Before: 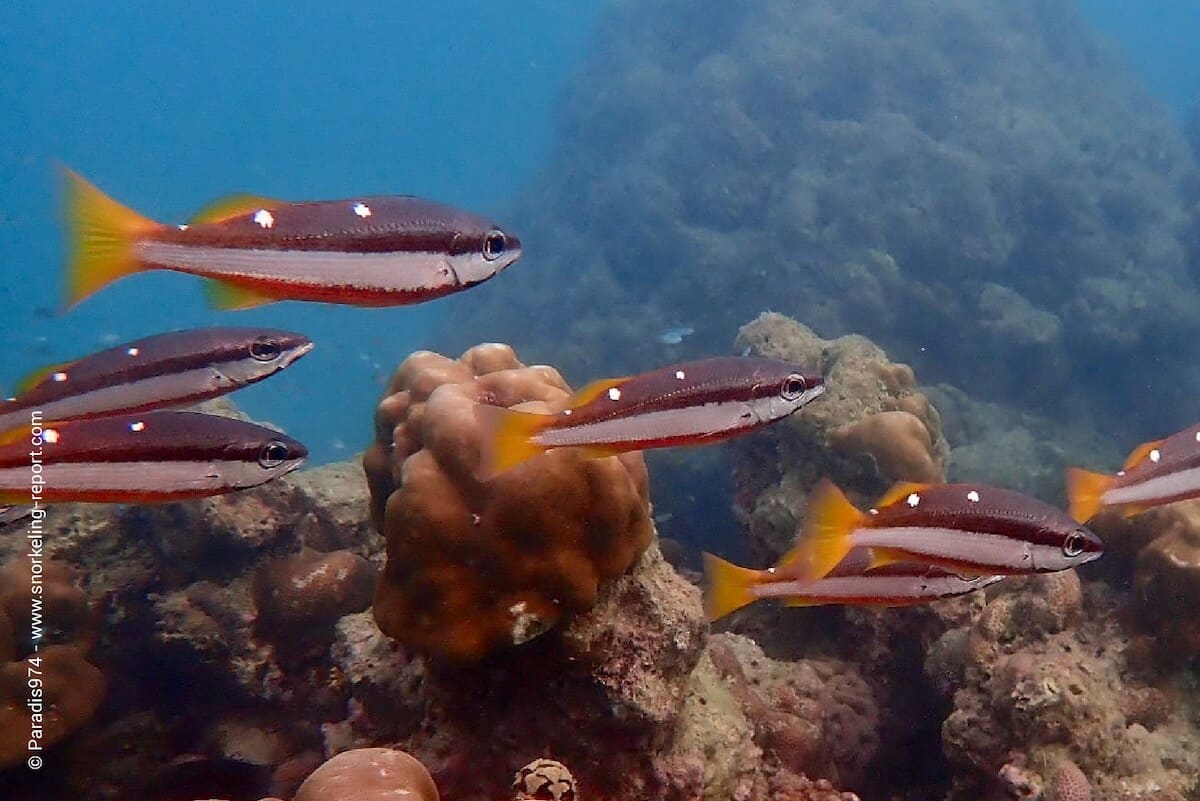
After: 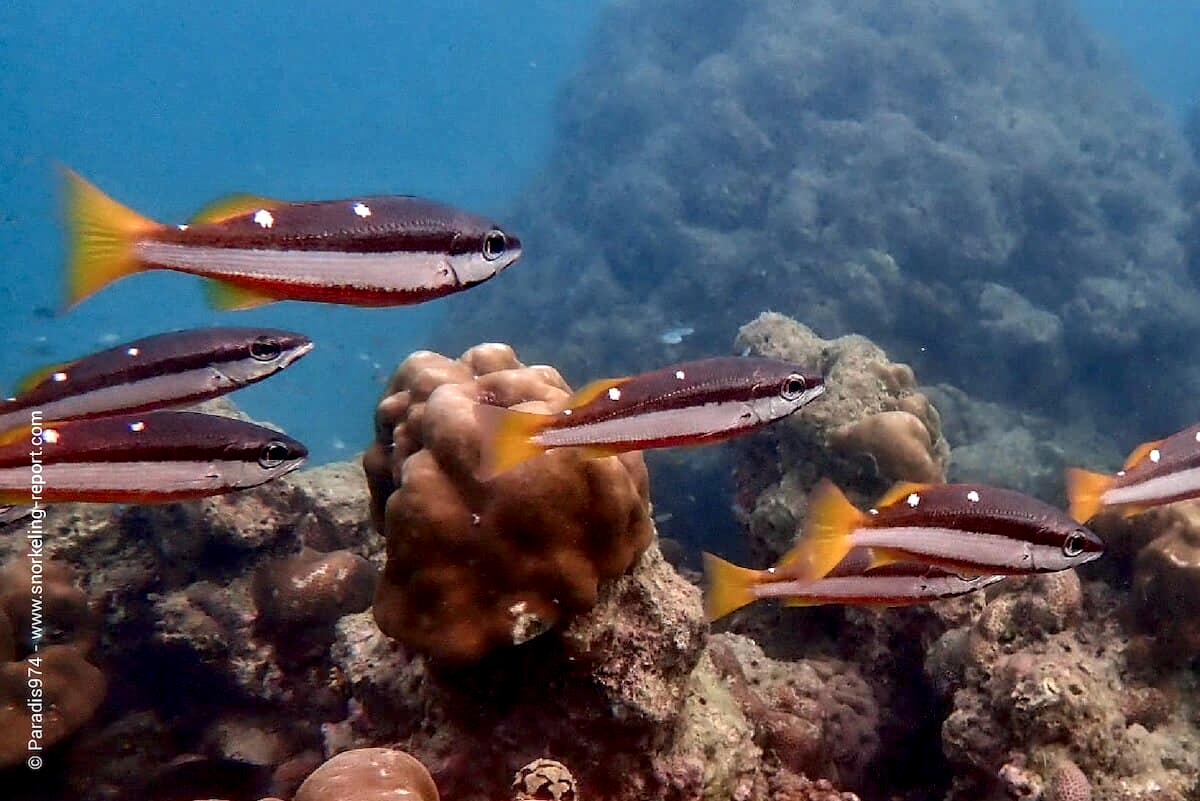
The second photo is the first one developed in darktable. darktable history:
contrast equalizer: y [[0.586, 0.584, 0.576, 0.565, 0.552, 0.539], [0.5 ×6], [0.97, 0.959, 0.919, 0.859, 0.789, 0.717], [0 ×6], [0 ×6]]
local contrast: detail 130%
